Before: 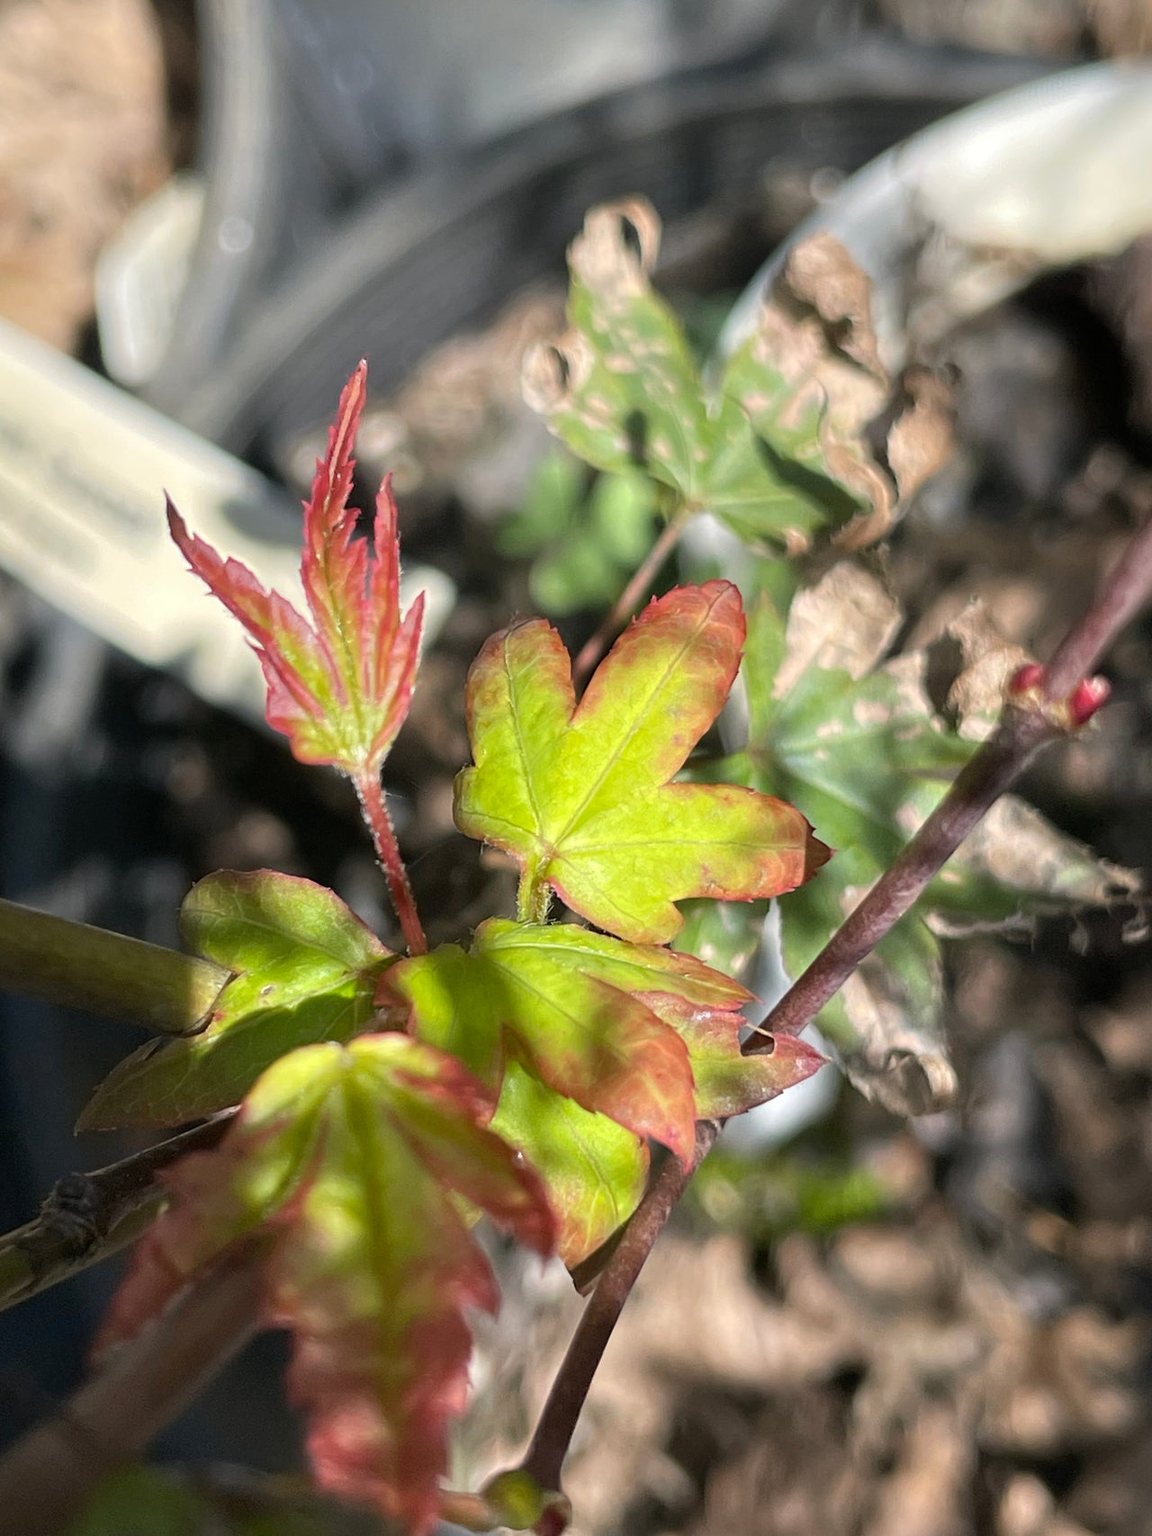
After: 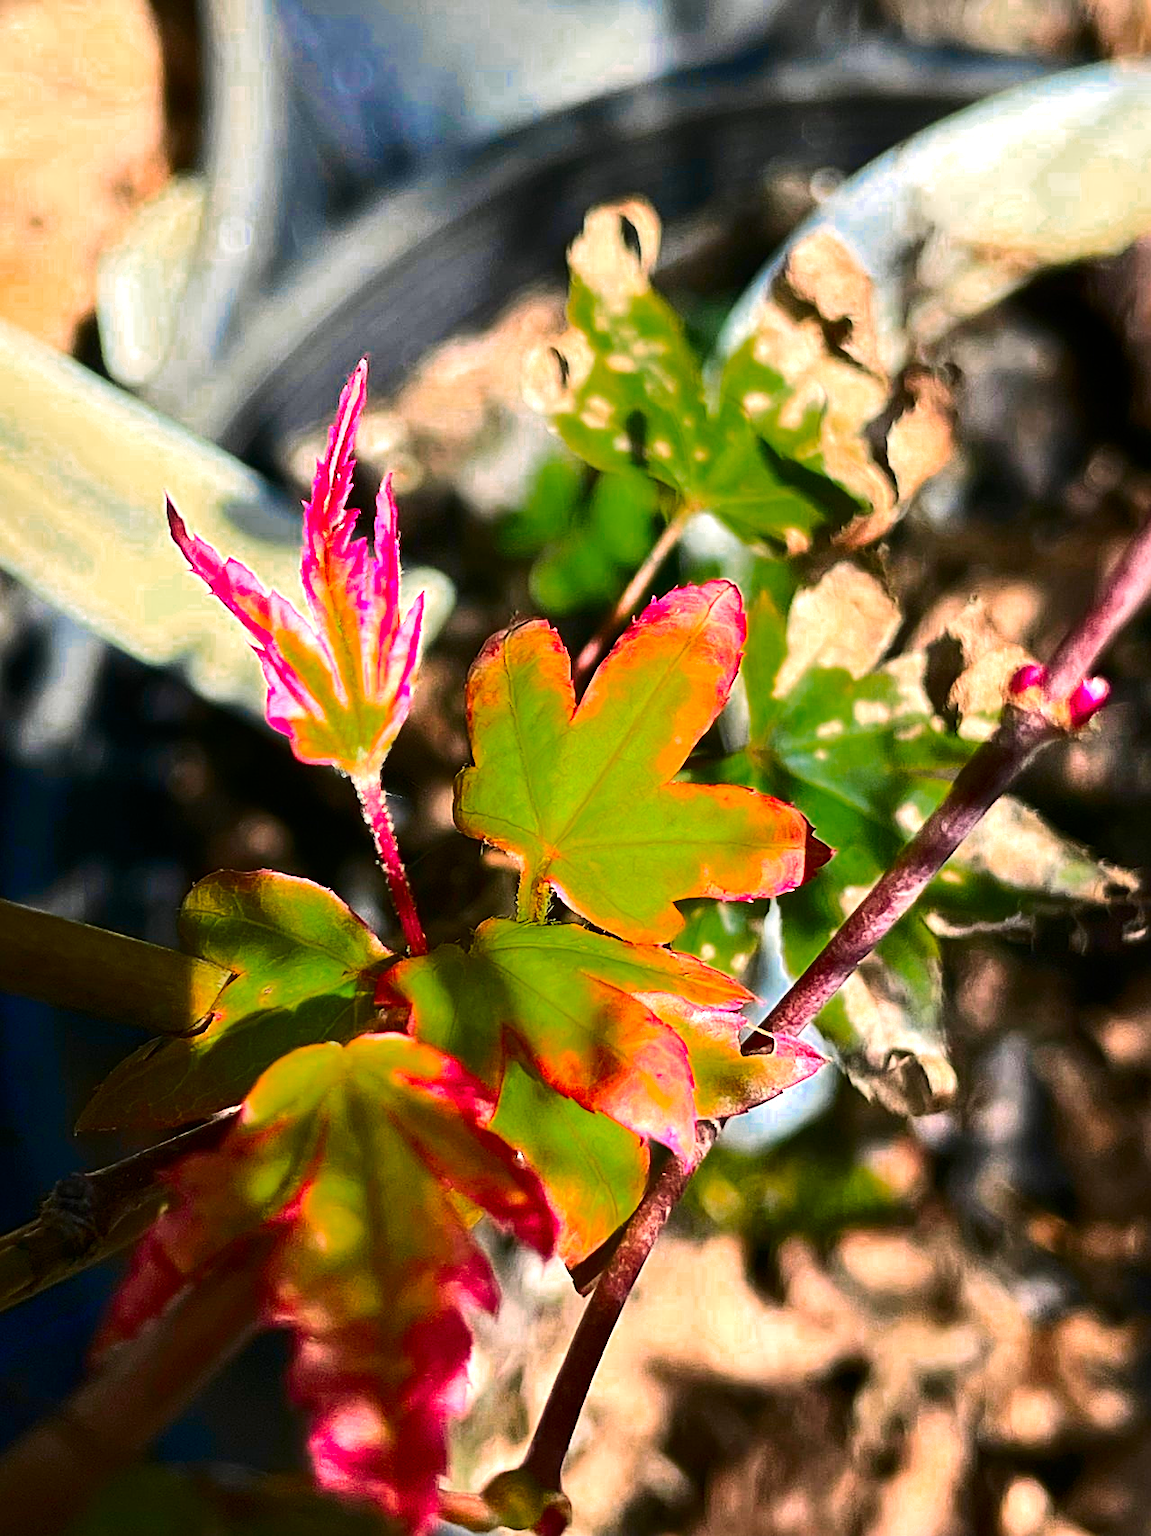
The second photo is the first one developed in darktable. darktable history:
exposure: compensate highlight preservation false
color zones: curves: ch0 [(0, 0.553) (0.123, 0.58) (0.23, 0.419) (0.468, 0.155) (0.605, 0.132) (0.723, 0.063) (0.833, 0.172) (0.921, 0.468)]; ch1 [(0.025, 0.645) (0.229, 0.584) (0.326, 0.551) (0.537, 0.446) (0.599, 0.911) (0.708, 1) (0.805, 0.944)]; ch2 [(0.086, 0.468) (0.254, 0.464) (0.638, 0.564) (0.702, 0.592) (0.768, 0.564)]
tone equalizer: -8 EV -0.75 EV, -7 EV -0.7 EV, -6 EV -0.6 EV, -5 EV -0.4 EV, -3 EV 0.4 EV, -2 EV 0.6 EV, -1 EV 0.7 EV, +0 EV 0.75 EV, edges refinement/feathering 500, mask exposure compensation -1.57 EV, preserve details no
white balance: emerald 1
contrast brightness saturation: contrast 0.26, brightness 0.02, saturation 0.87
sharpen: on, module defaults
